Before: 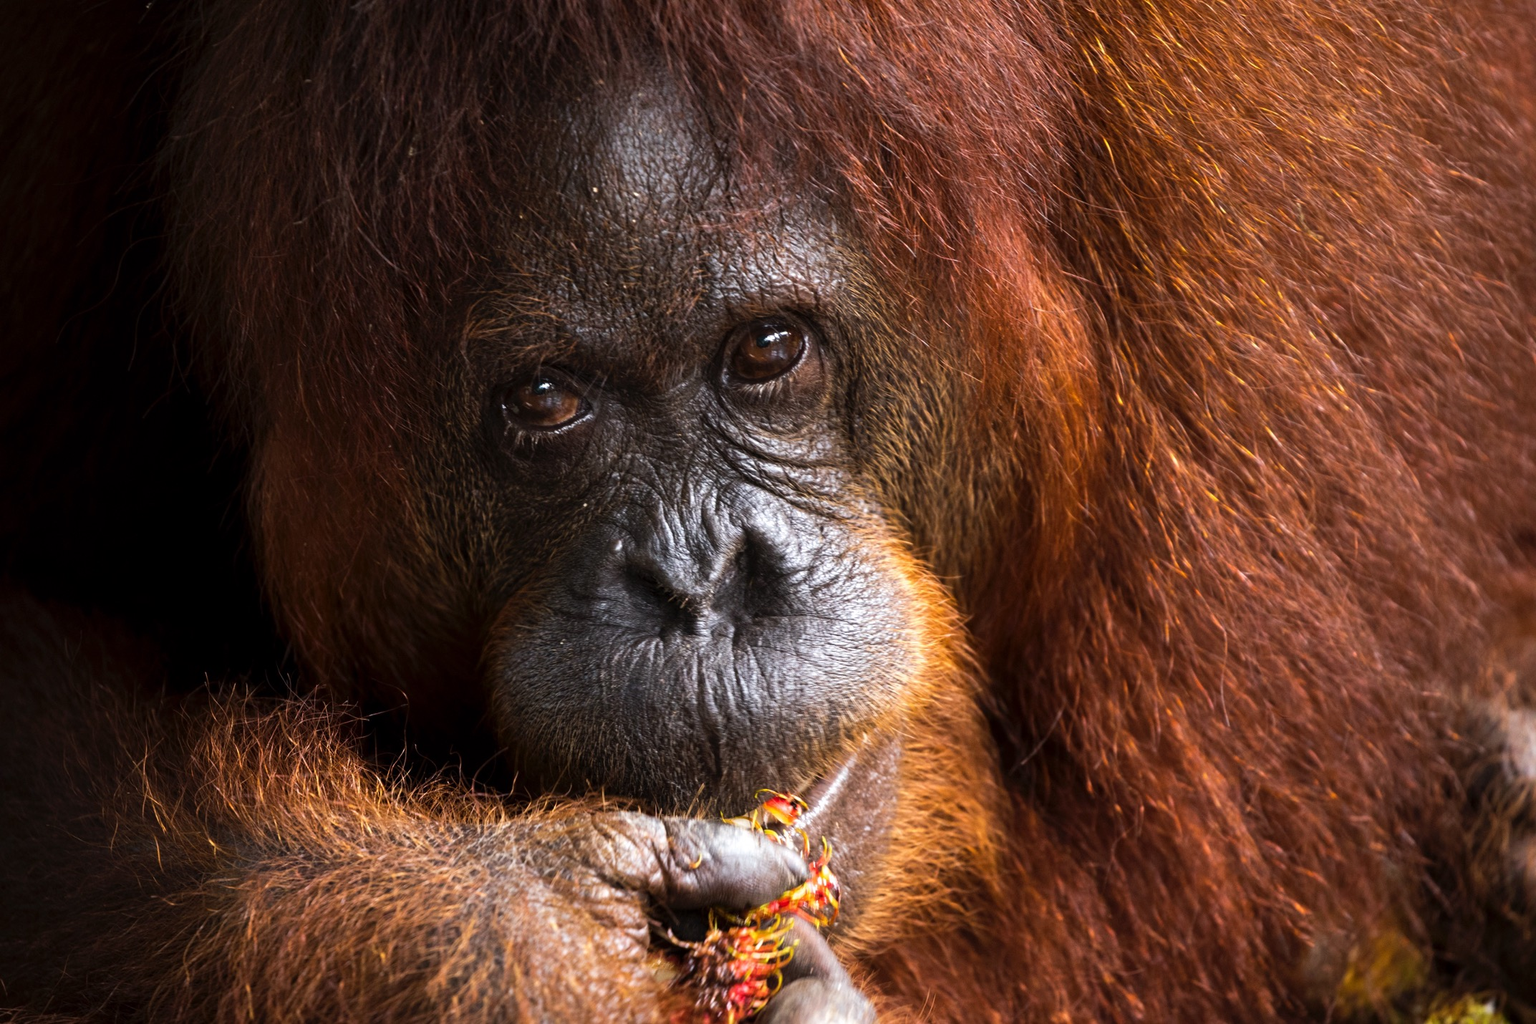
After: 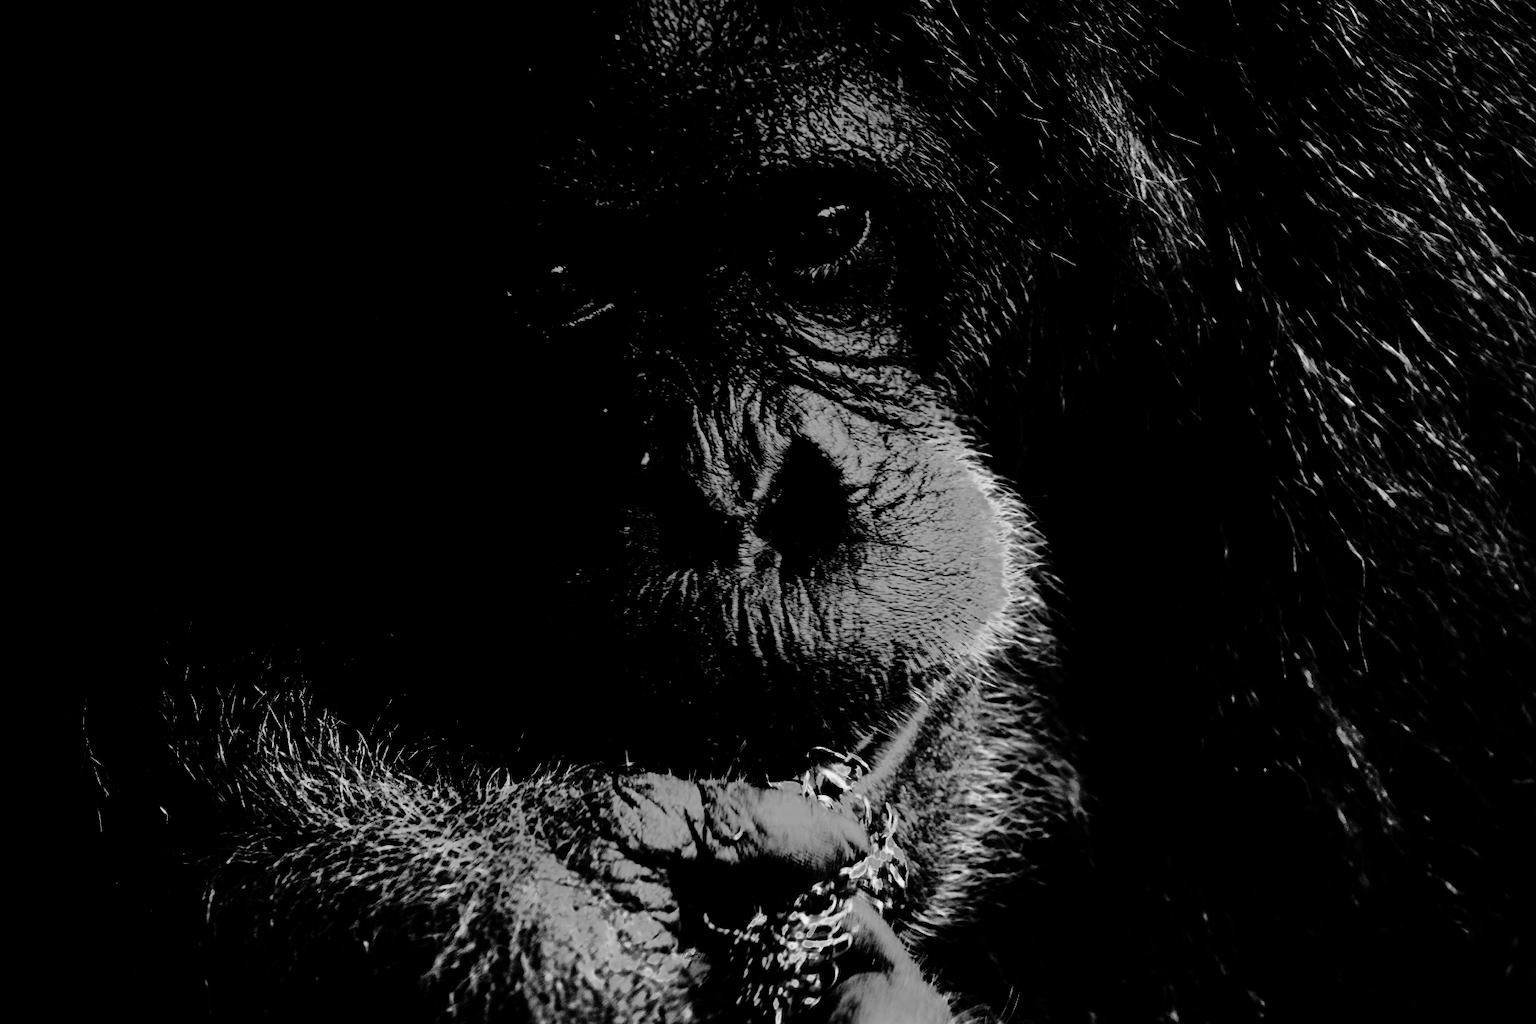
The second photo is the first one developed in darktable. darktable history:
white balance: red 0.766, blue 1.537
color zones: curves: ch0 [(0.002, 0.593) (0.143, 0.417) (0.285, 0.541) (0.455, 0.289) (0.608, 0.327) (0.727, 0.283) (0.869, 0.571) (1, 0.603)]; ch1 [(0, 0) (0.143, 0) (0.286, 0) (0.429, 0) (0.571, 0) (0.714, 0) (0.857, 0)]
exposure: black level correction 0.007, compensate highlight preservation false
crop and rotate: left 4.842%, top 15.51%, right 10.668%
shadows and highlights: on, module defaults
contrast brightness saturation: contrast 0.77, brightness -1, saturation 1
color balance: input saturation 100.43%, contrast fulcrum 14.22%, output saturation 70.41%
